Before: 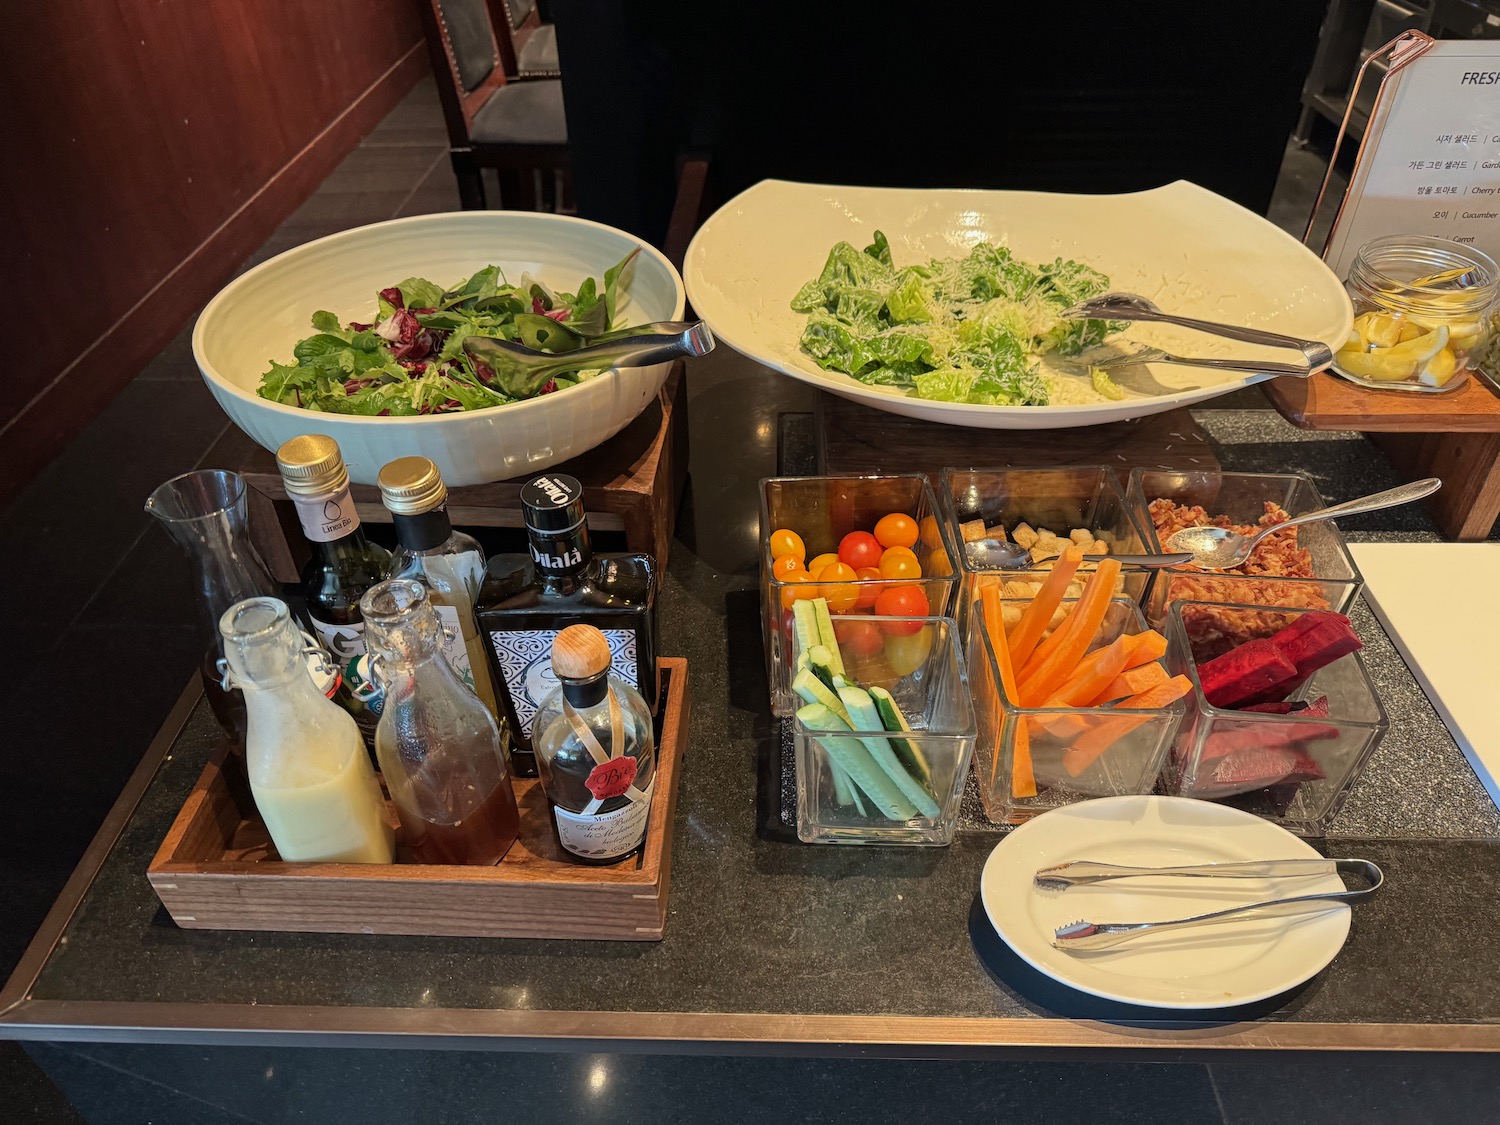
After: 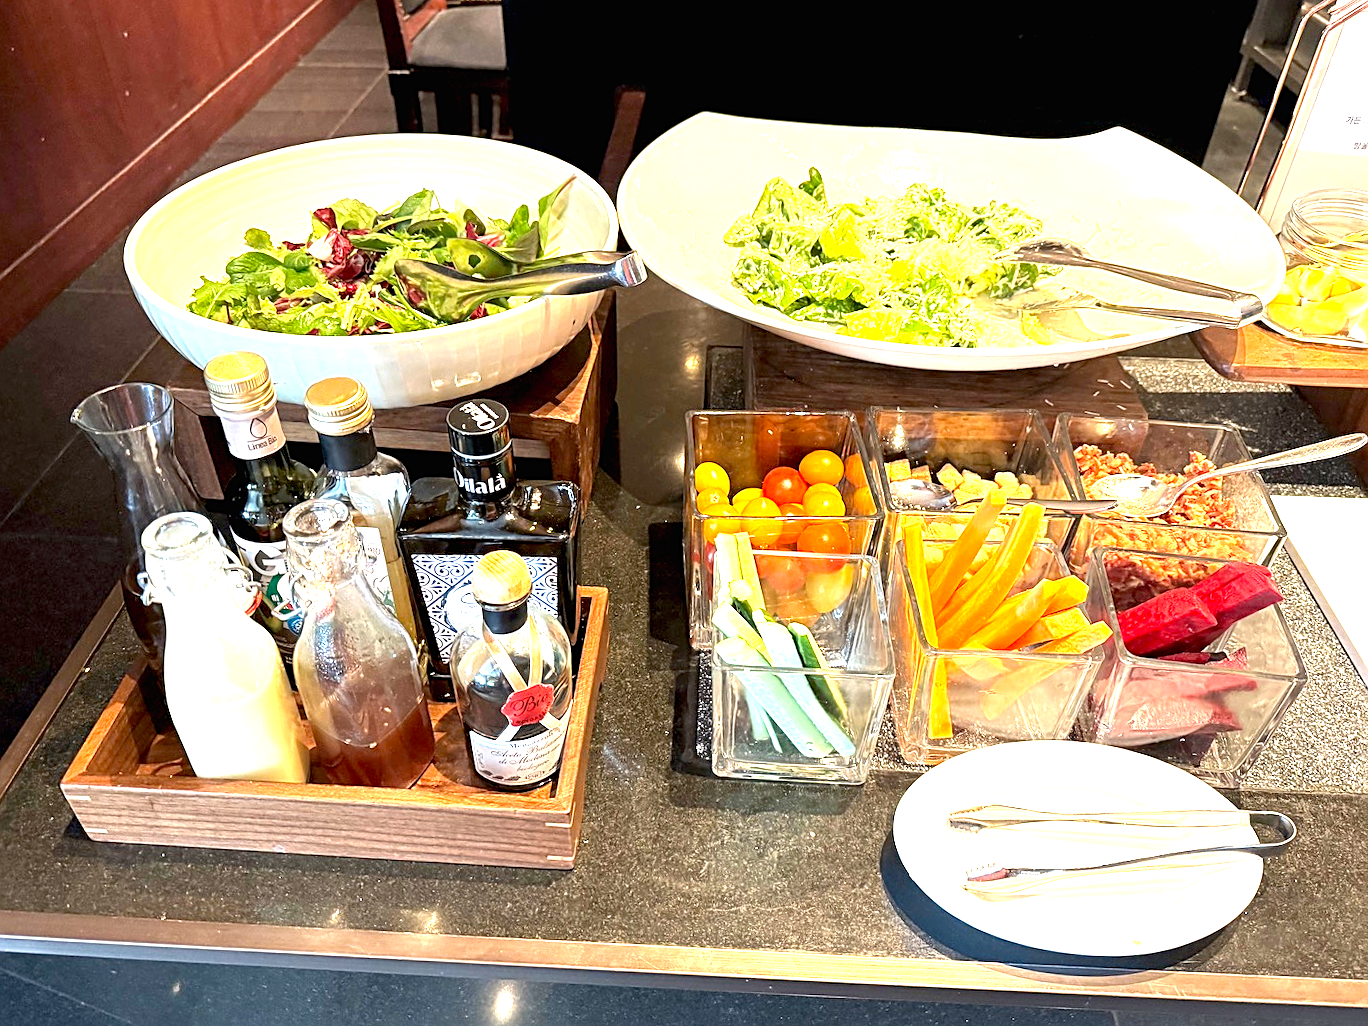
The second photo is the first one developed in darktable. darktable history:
exposure: black level correction 0, exposure 2 EV, compensate highlight preservation false
crop and rotate: angle -1.96°, left 3.097%, top 4.154%, right 1.586%, bottom 0.529%
sharpen: on, module defaults
